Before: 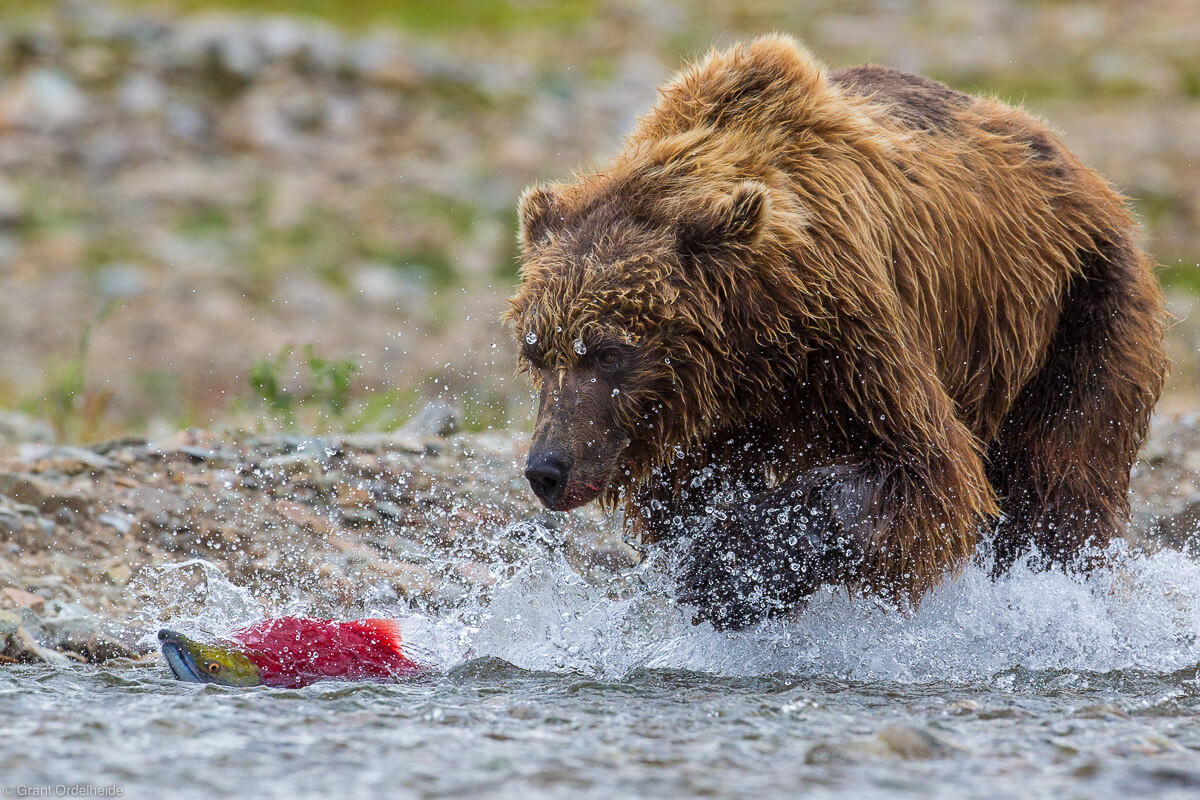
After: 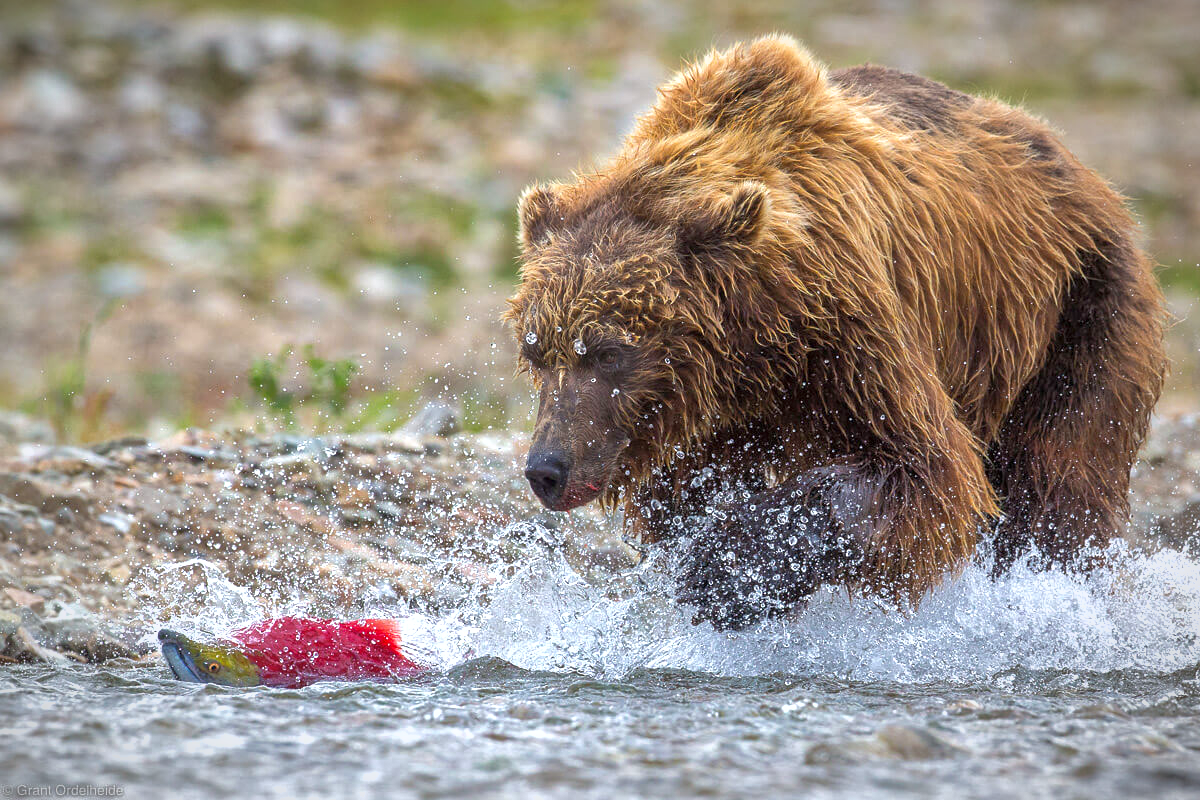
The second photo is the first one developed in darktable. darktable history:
shadows and highlights: on, module defaults
exposure: exposure 0.611 EV, compensate highlight preservation false
vignetting: fall-off start 80.75%, fall-off radius 62.51%, automatic ratio true, width/height ratio 1.416, unbound false
